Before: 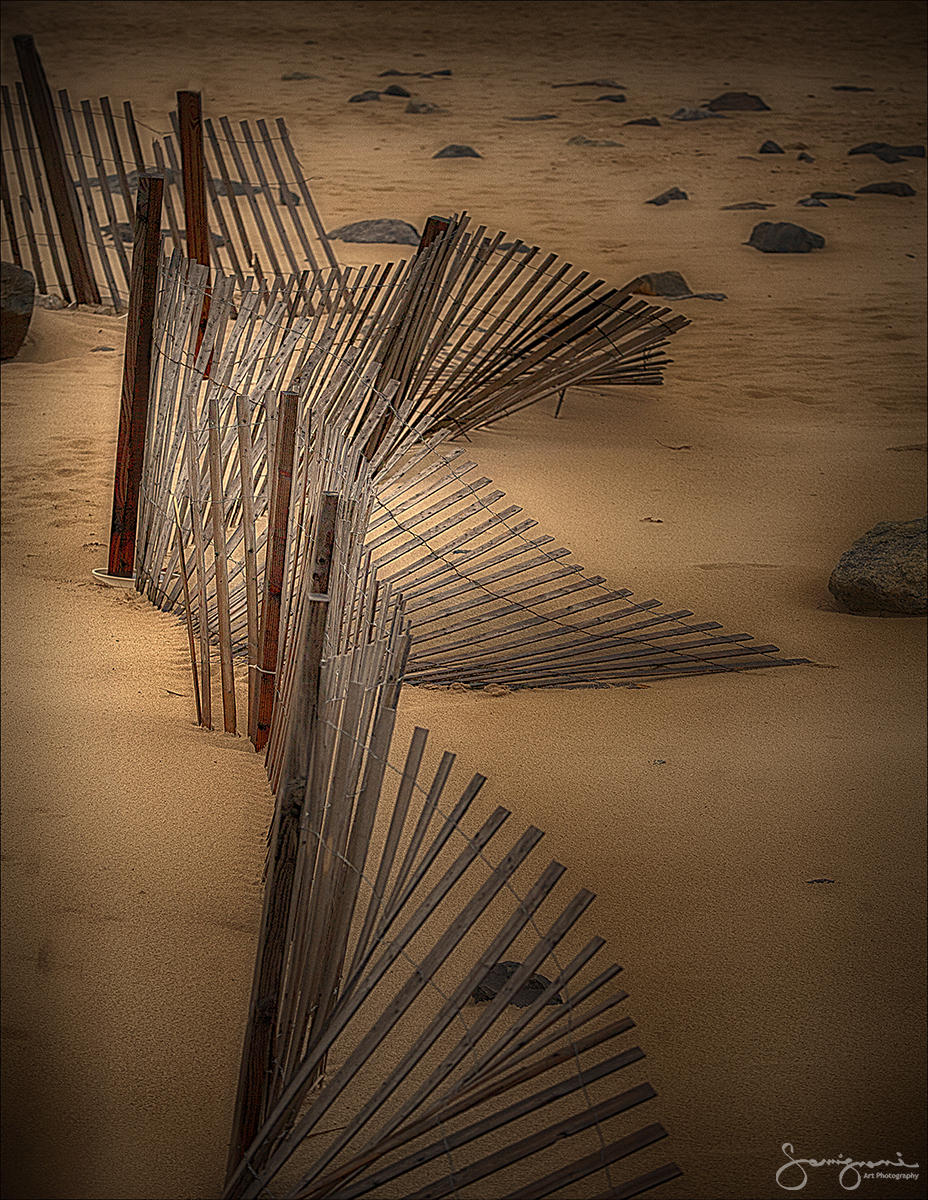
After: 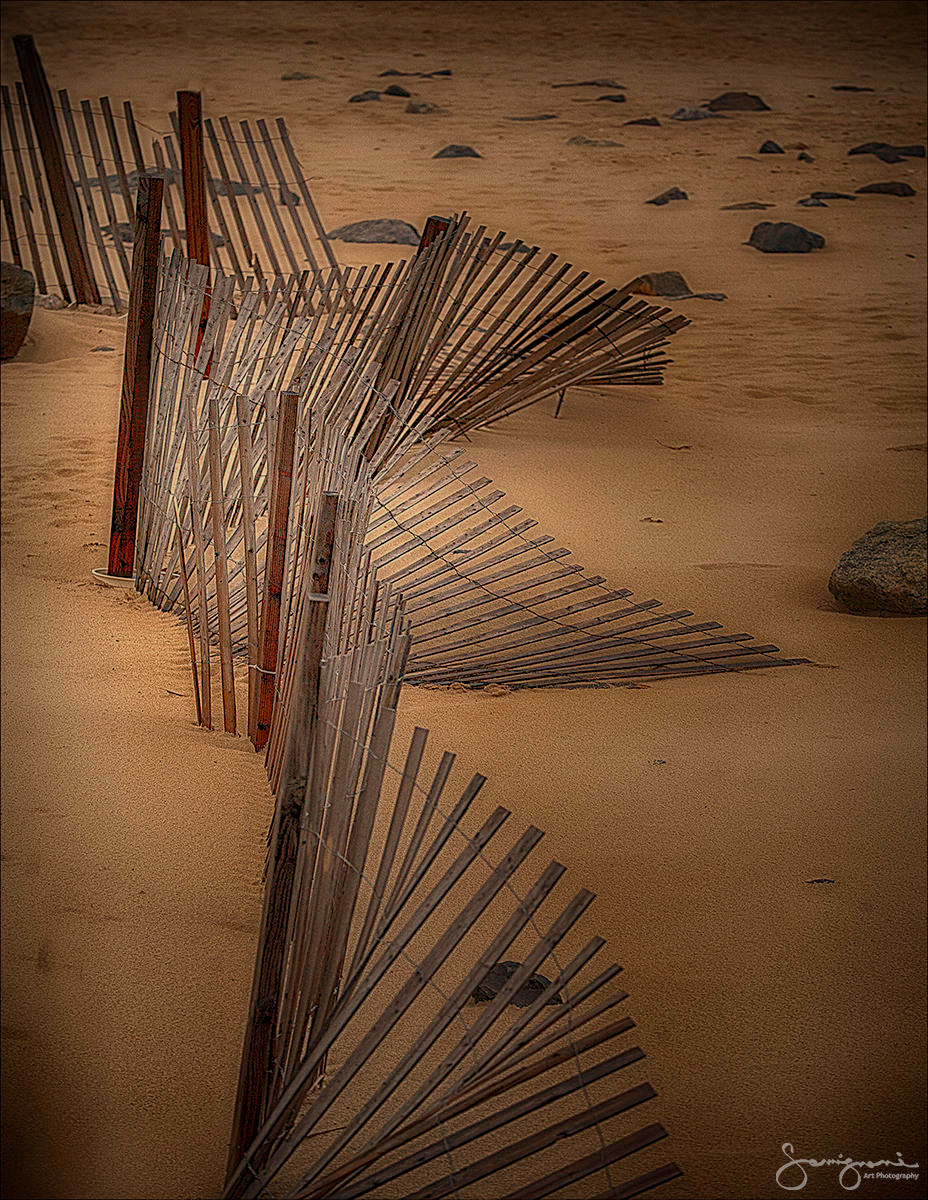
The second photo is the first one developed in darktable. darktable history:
tone equalizer: -8 EV 0.25 EV, -7 EV 0.417 EV, -6 EV 0.417 EV, -5 EV 0.25 EV, -3 EV -0.25 EV, -2 EV -0.417 EV, -1 EV -0.417 EV, +0 EV -0.25 EV, edges refinement/feathering 500, mask exposure compensation -1.57 EV, preserve details guided filter
